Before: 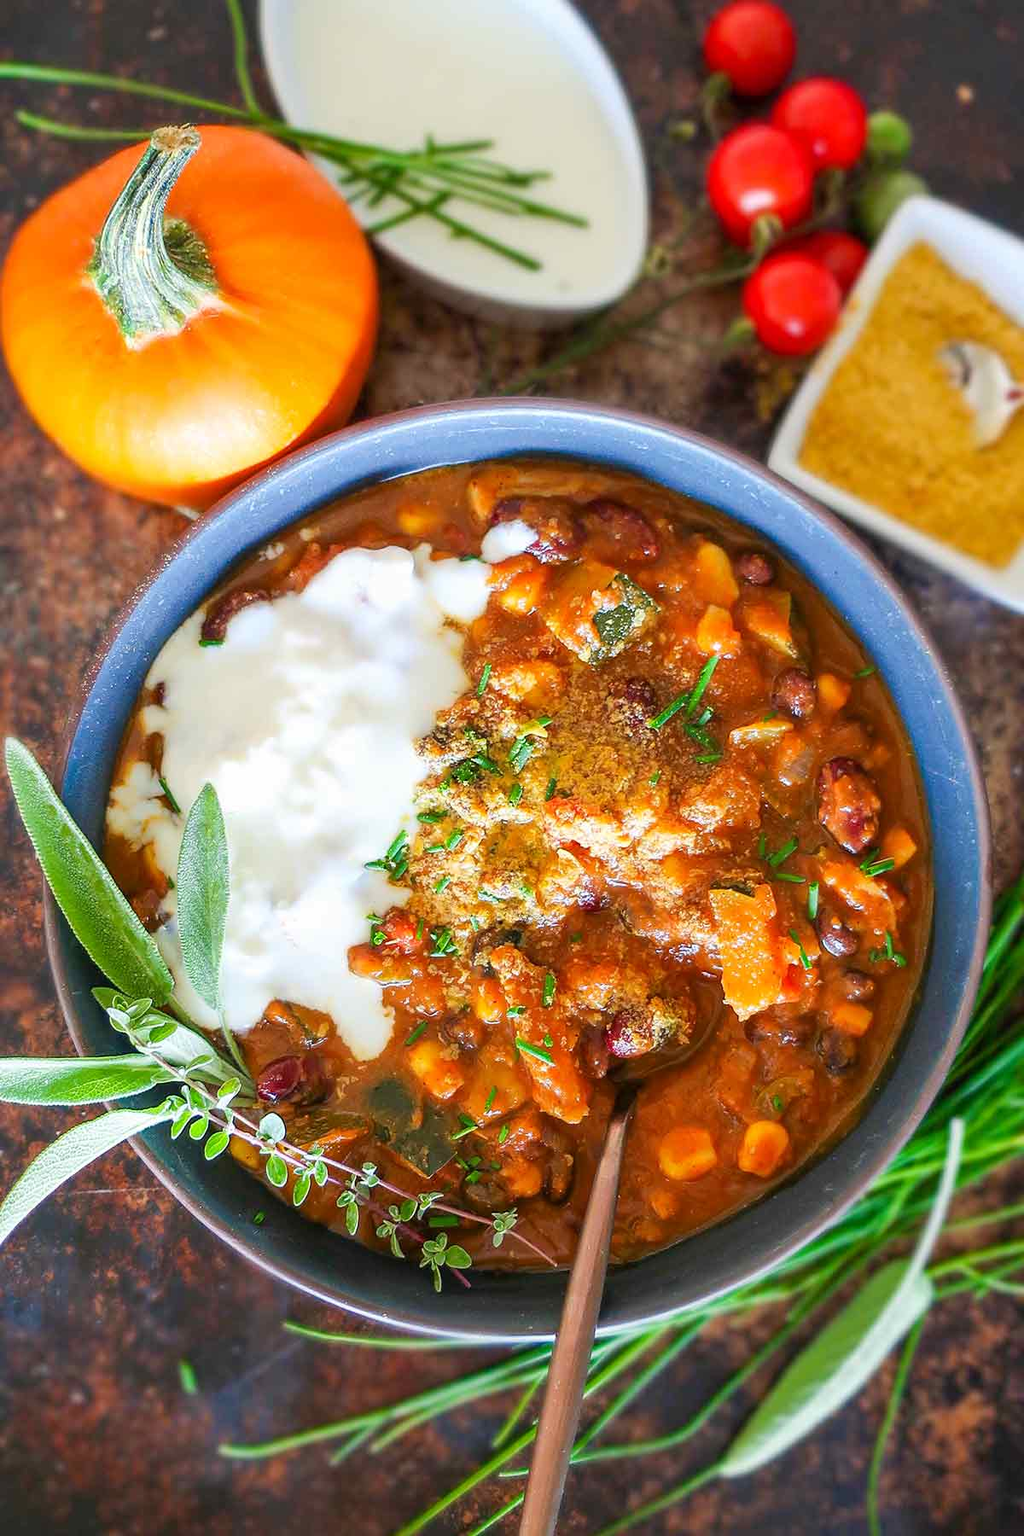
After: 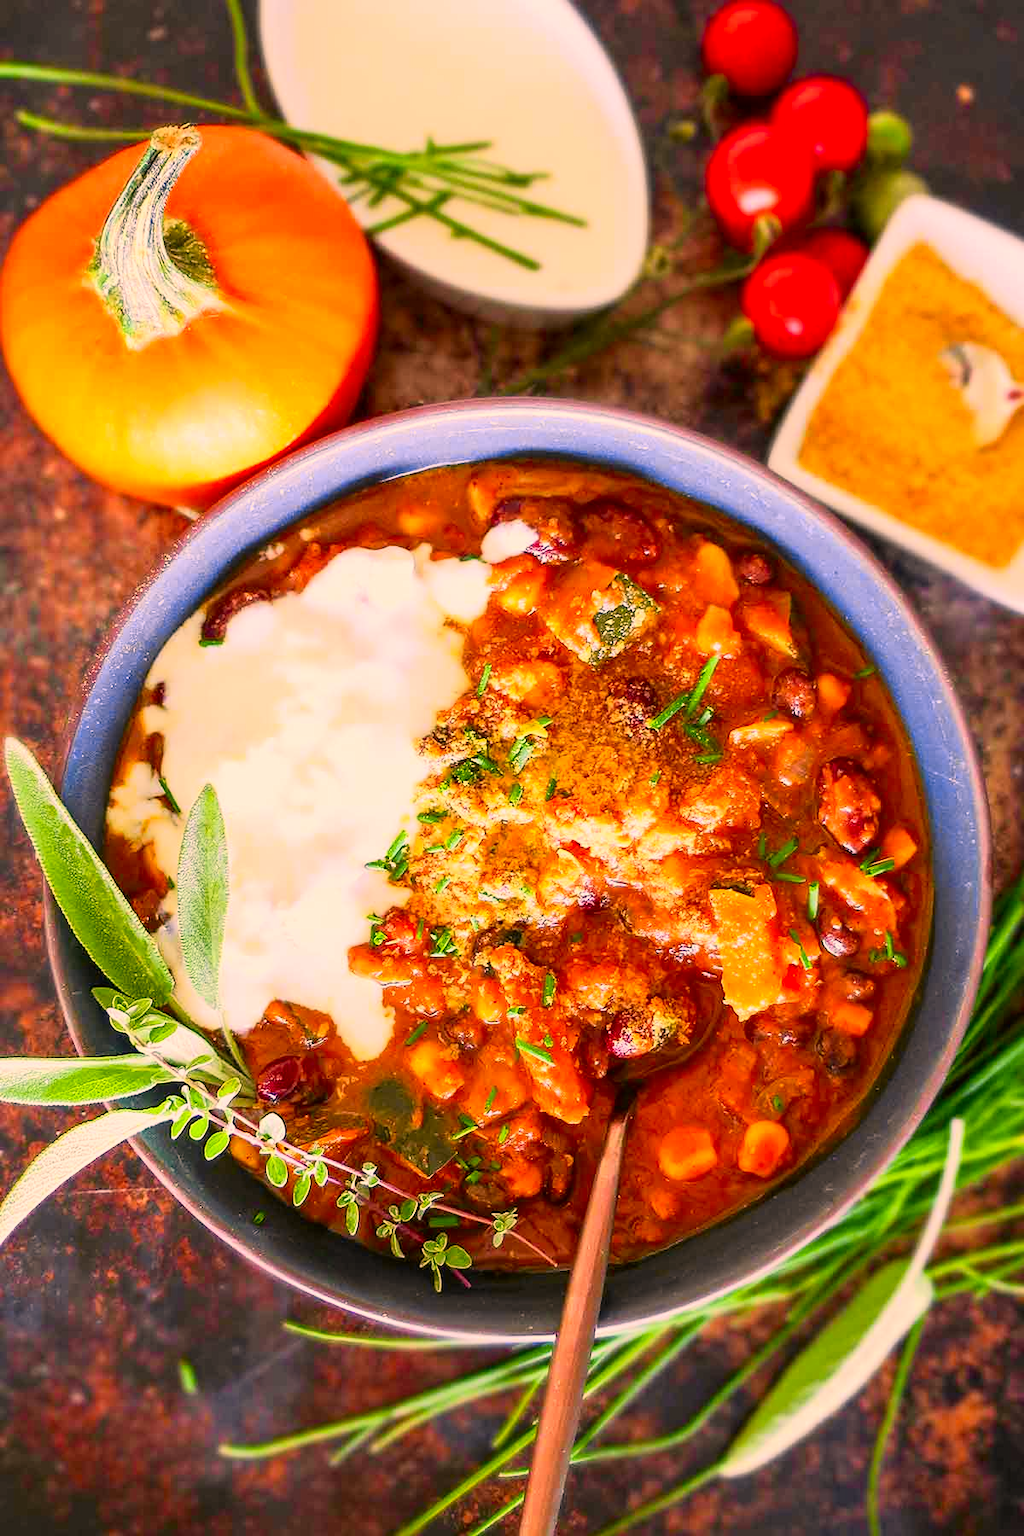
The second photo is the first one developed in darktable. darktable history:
exposure: black level correction 0.001, exposure 0.014 EV, compensate highlight preservation false
color correction: highlights a* 17.88, highlights b* 18.79
tone curve: curves: ch0 [(0, 0.006) (0.037, 0.022) (0.123, 0.105) (0.19, 0.173) (0.277, 0.279) (0.474, 0.517) (0.597, 0.662) (0.687, 0.774) (0.855, 0.891) (1, 0.982)]; ch1 [(0, 0) (0.243, 0.245) (0.422, 0.415) (0.493, 0.498) (0.508, 0.503) (0.531, 0.55) (0.551, 0.582) (0.626, 0.672) (0.694, 0.732) (1, 1)]; ch2 [(0, 0) (0.249, 0.216) (0.356, 0.329) (0.424, 0.442) (0.476, 0.477) (0.498, 0.503) (0.517, 0.524) (0.532, 0.547) (0.562, 0.592) (0.614, 0.657) (0.706, 0.748) (0.808, 0.809) (0.991, 0.968)], color space Lab, independent channels, preserve colors none
